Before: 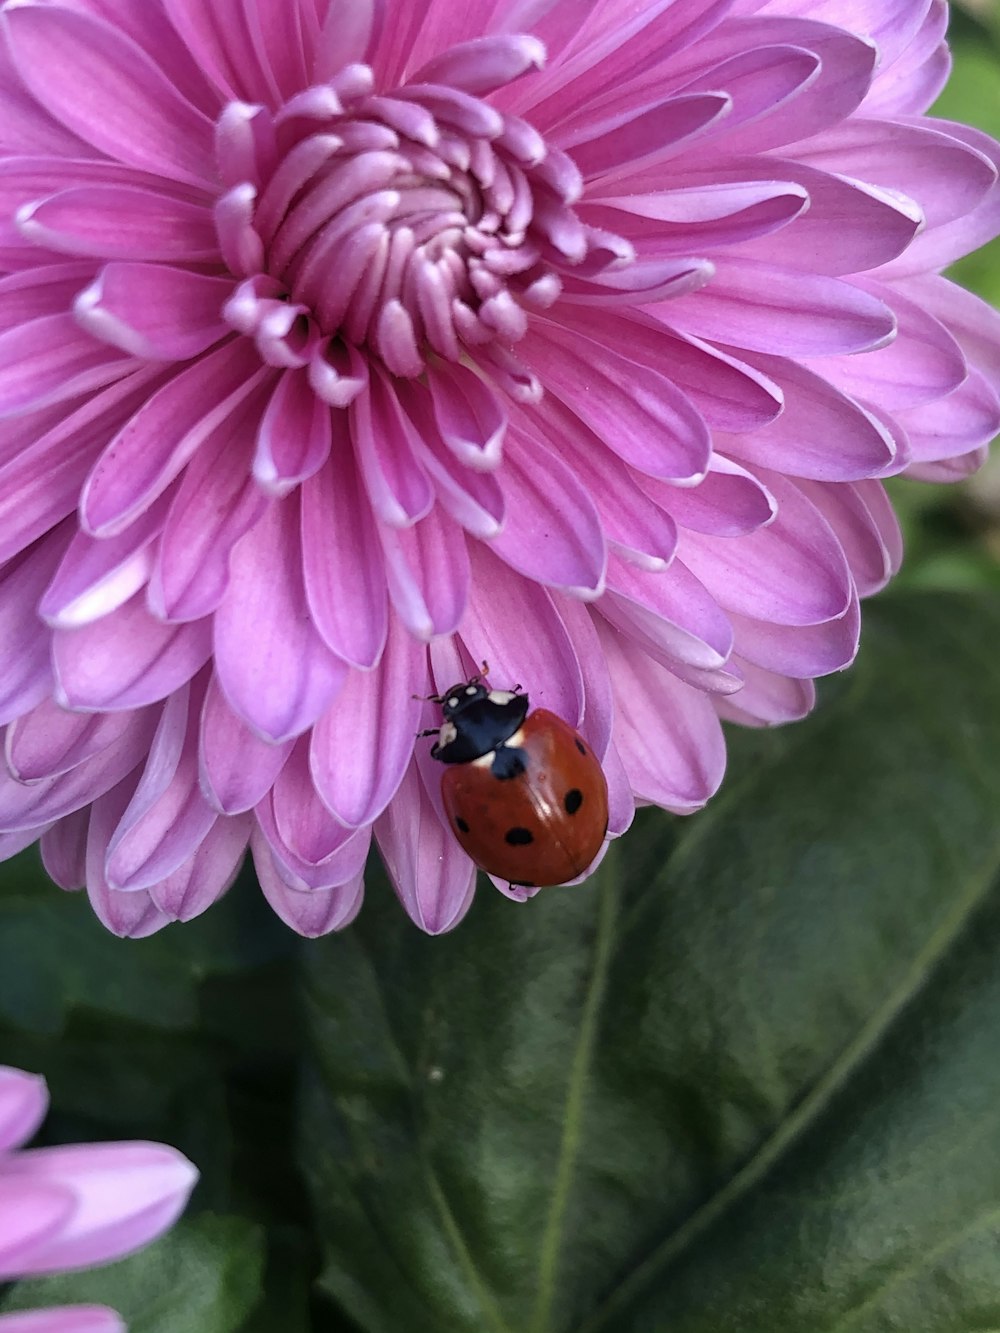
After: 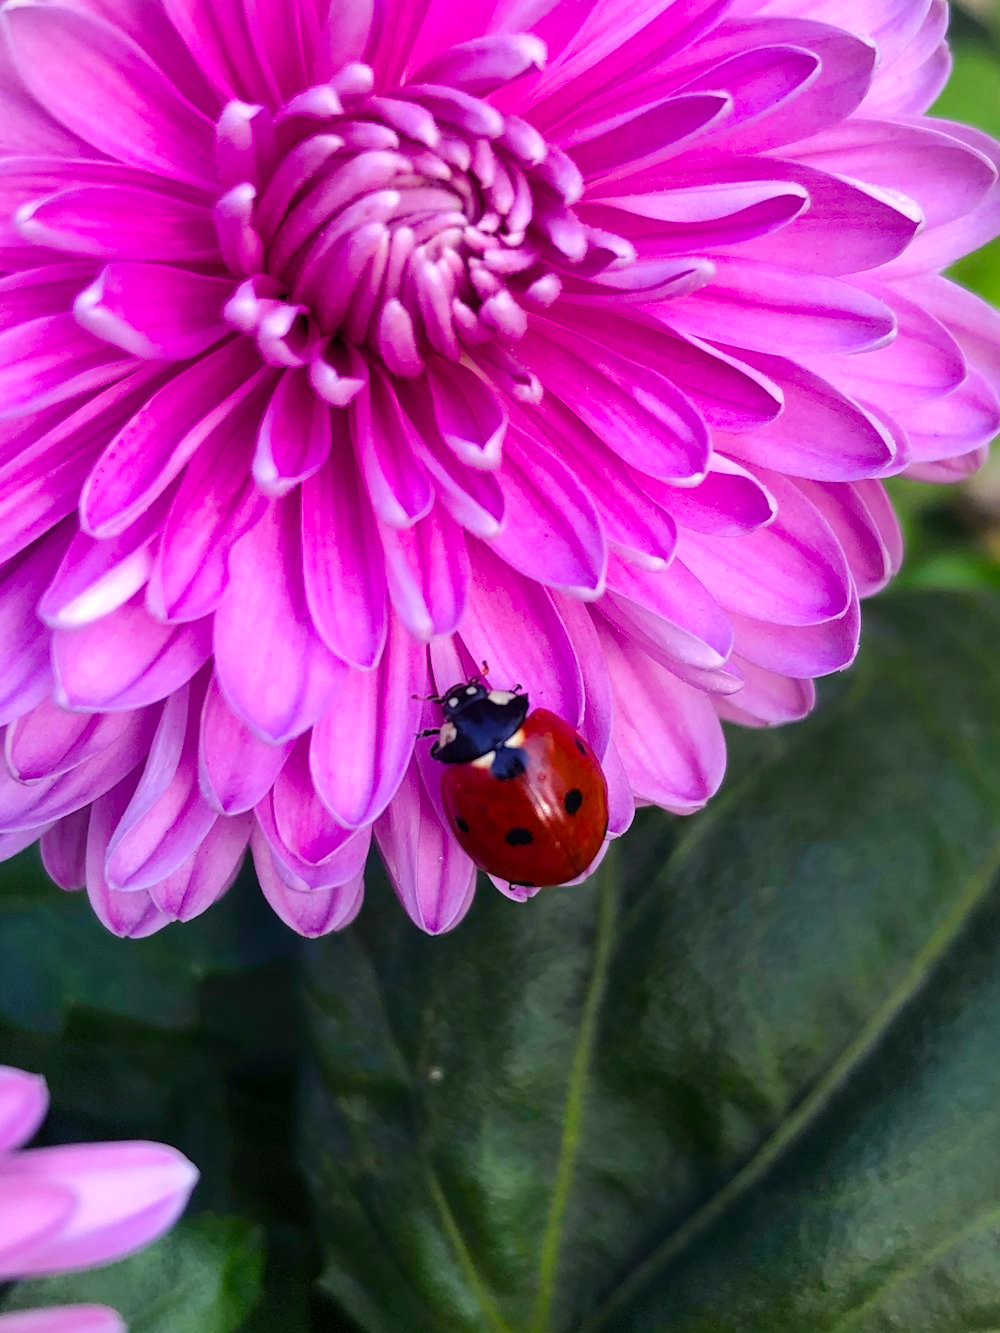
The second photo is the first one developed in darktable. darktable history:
color balance rgb: shadows lift › luminance -21.801%, shadows lift › chroma 8.9%, shadows lift › hue 284.56°, linear chroma grading › global chroma 9.454%, perceptual saturation grading › global saturation 31.012%, perceptual brilliance grading › mid-tones 9.691%, perceptual brilliance grading › shadows 14.983%, global vibrance 9.813%
vignetting: fall-off start 99.31%, fall-off radius 64.97%, brightness -0.161, automatic ratio true, dithering 8-bit output
